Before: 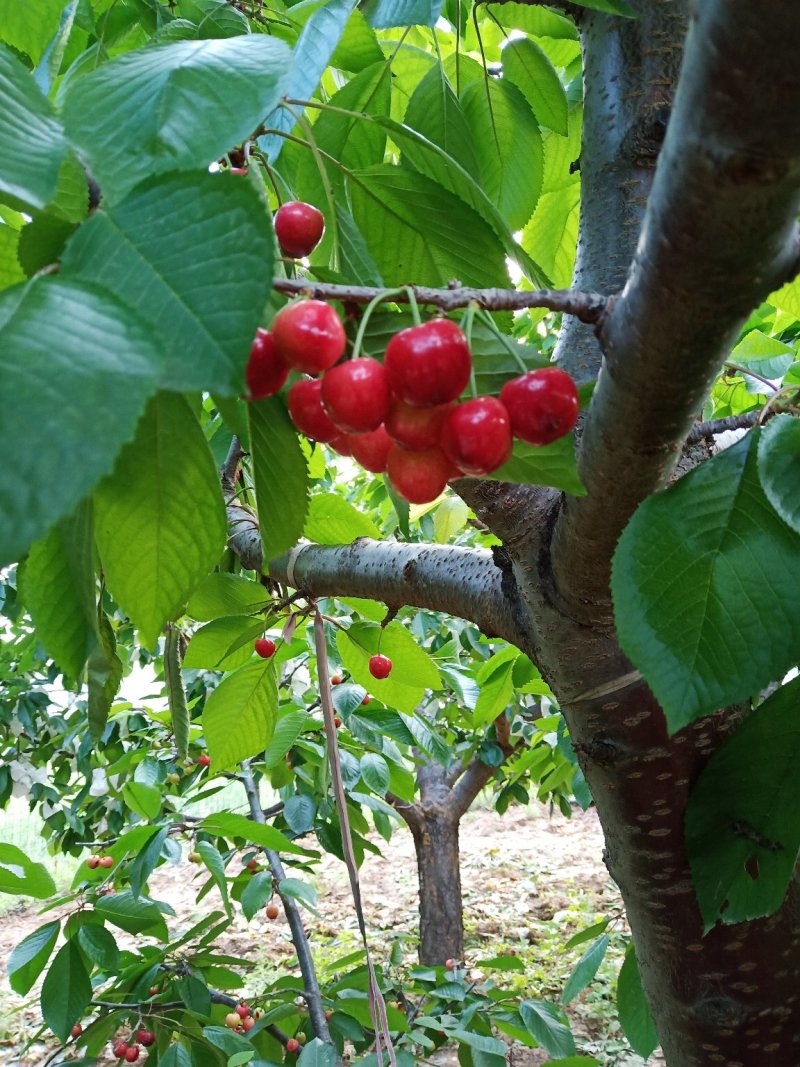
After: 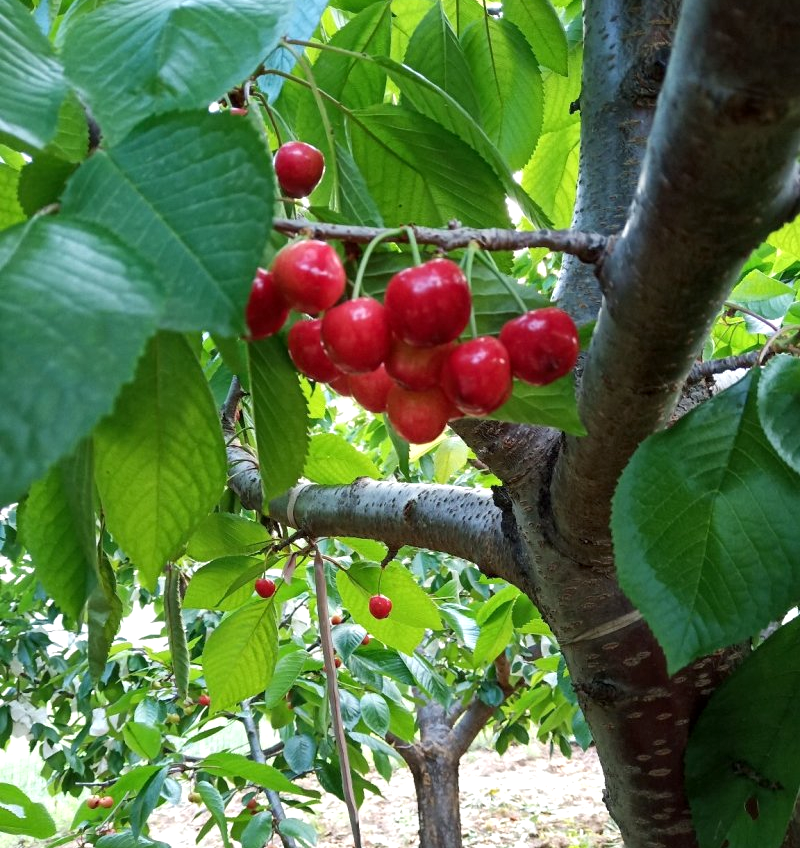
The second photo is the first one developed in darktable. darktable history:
crop and rotate: top 5.669%, bottom 14.781%
local contrast: highlights 105%, shadows 101%, detail 119%, midtone range 0.2
levels: levels [0, 0.48, 0.961]
